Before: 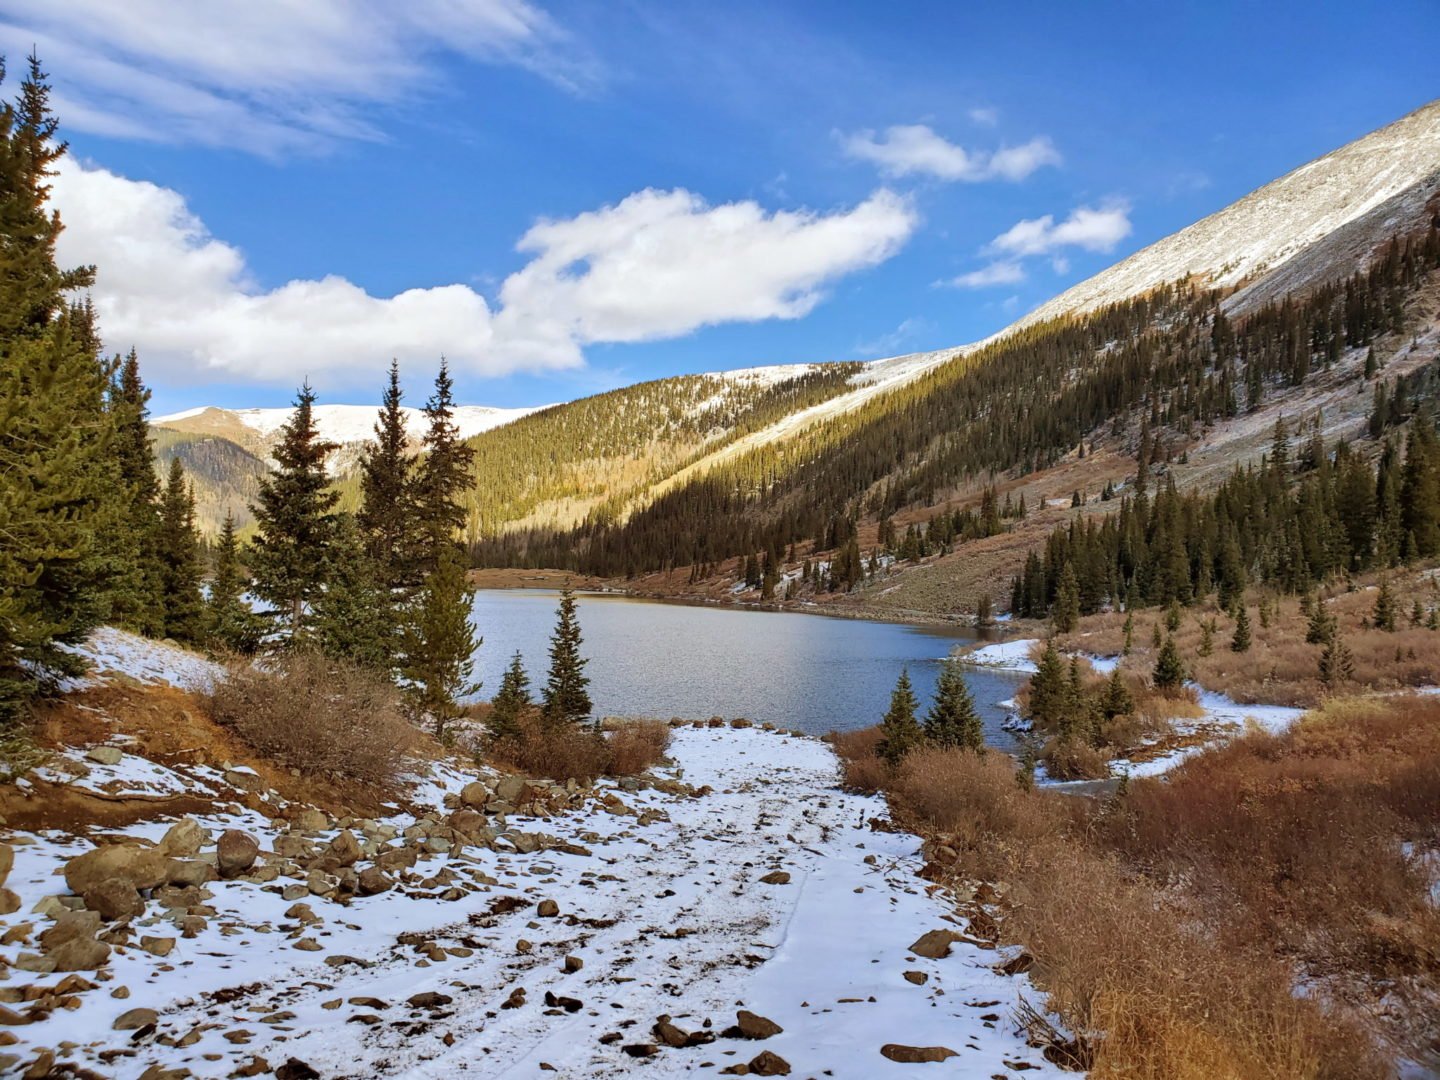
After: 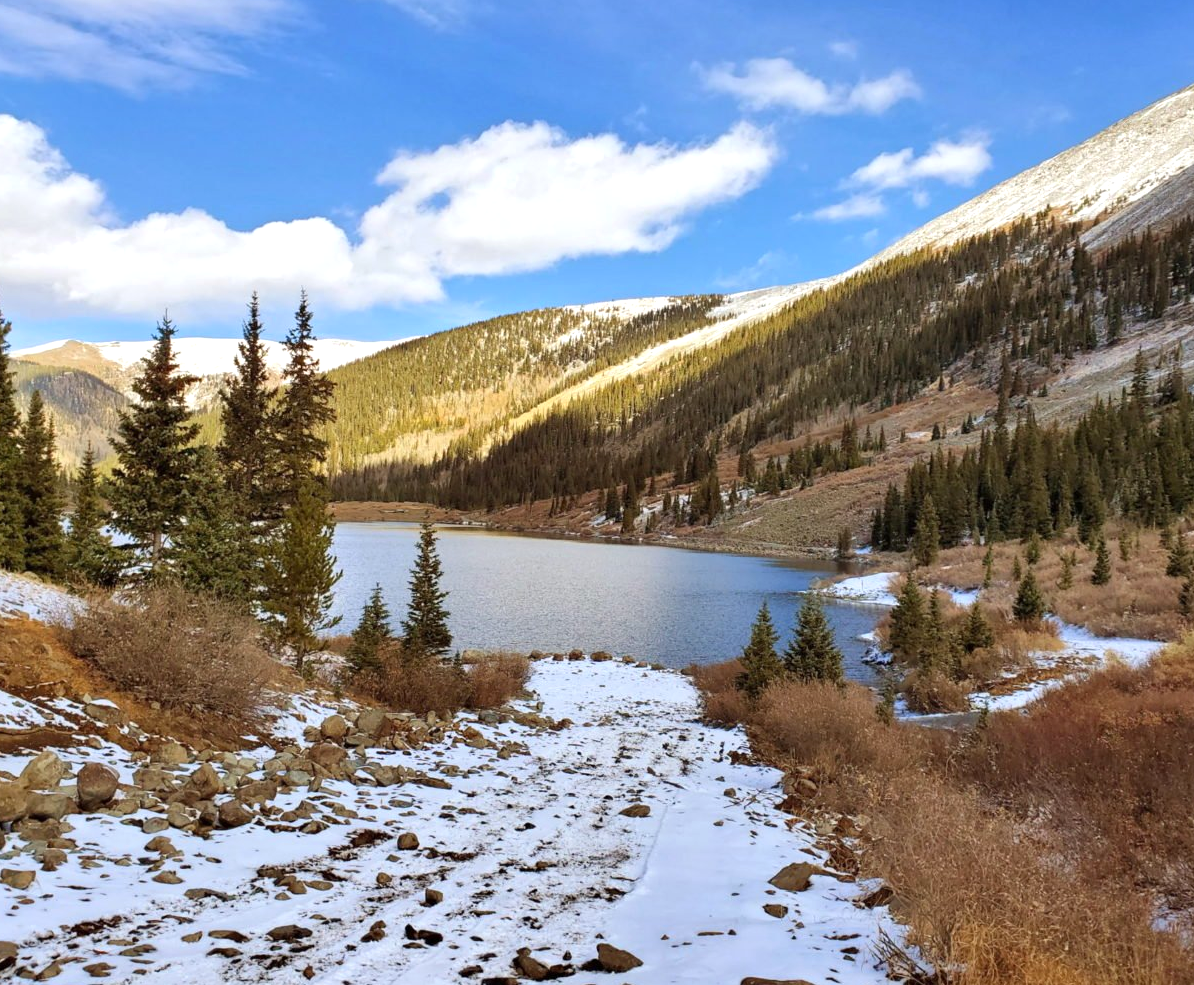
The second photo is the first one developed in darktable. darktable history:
crop: left 9.766%, top 6.275%, right 7.268%, bottom 2.44%
exposure: exposure 0.295 EV, compensate exposure bias true, compensate highlight preservation false
